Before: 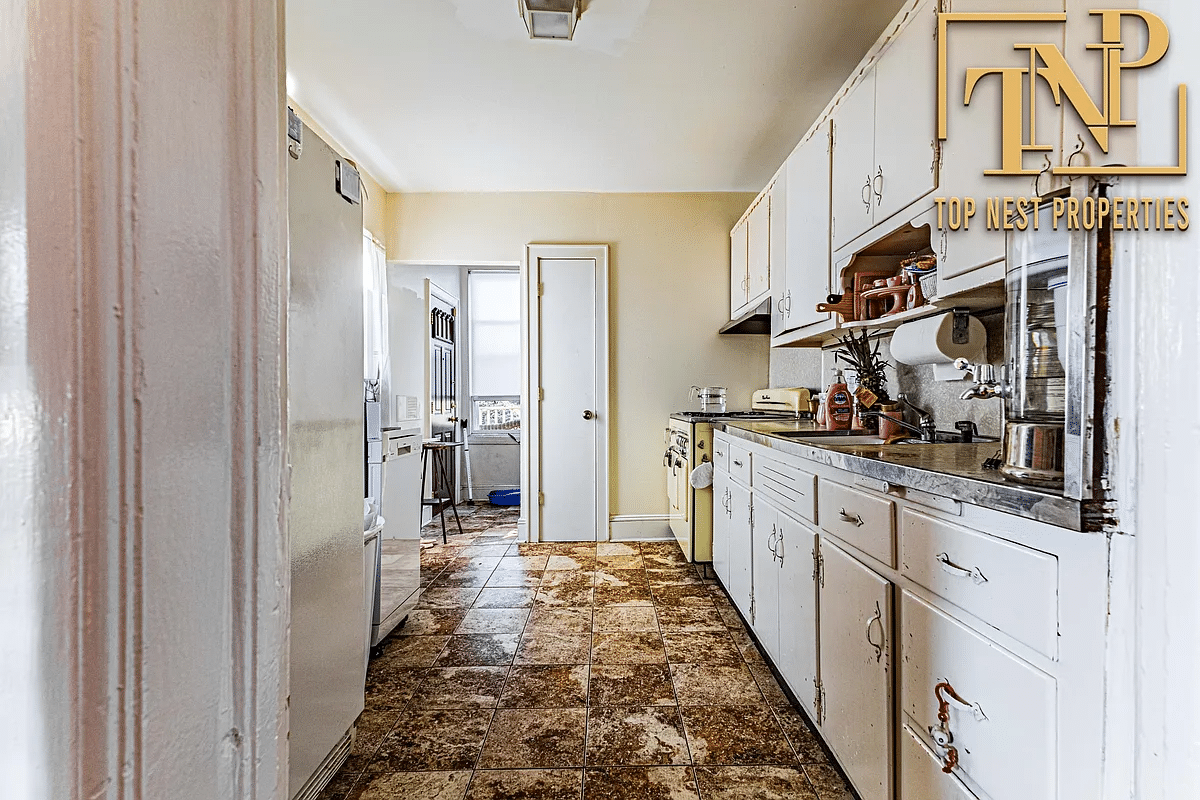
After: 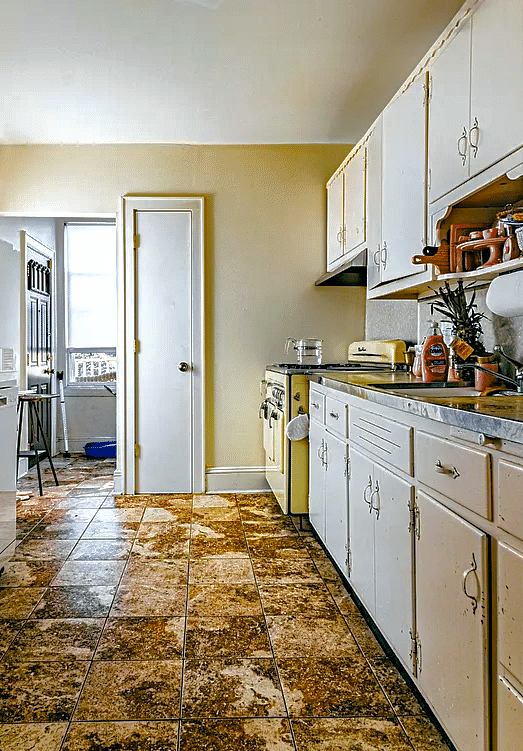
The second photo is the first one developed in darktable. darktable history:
crop: left 33.688%, top 6.02%, right 22.721%
shadows and highlights: shadows 39.49, highlights -60.01
color balance rgb: global offset › luminance -0.316%, global offset › chroma 0.117%, global offset › hue 166.92°, perceptual saturation grading › global saturation 39.118%, perceptual saturation grading › highlights -25.546%, perceptual saturation grading › mid-tones 34.697%, perceptual saturation grading › shadows 35.645%
exposure: exposure 0.3 EV, compensate highlight preservation false
